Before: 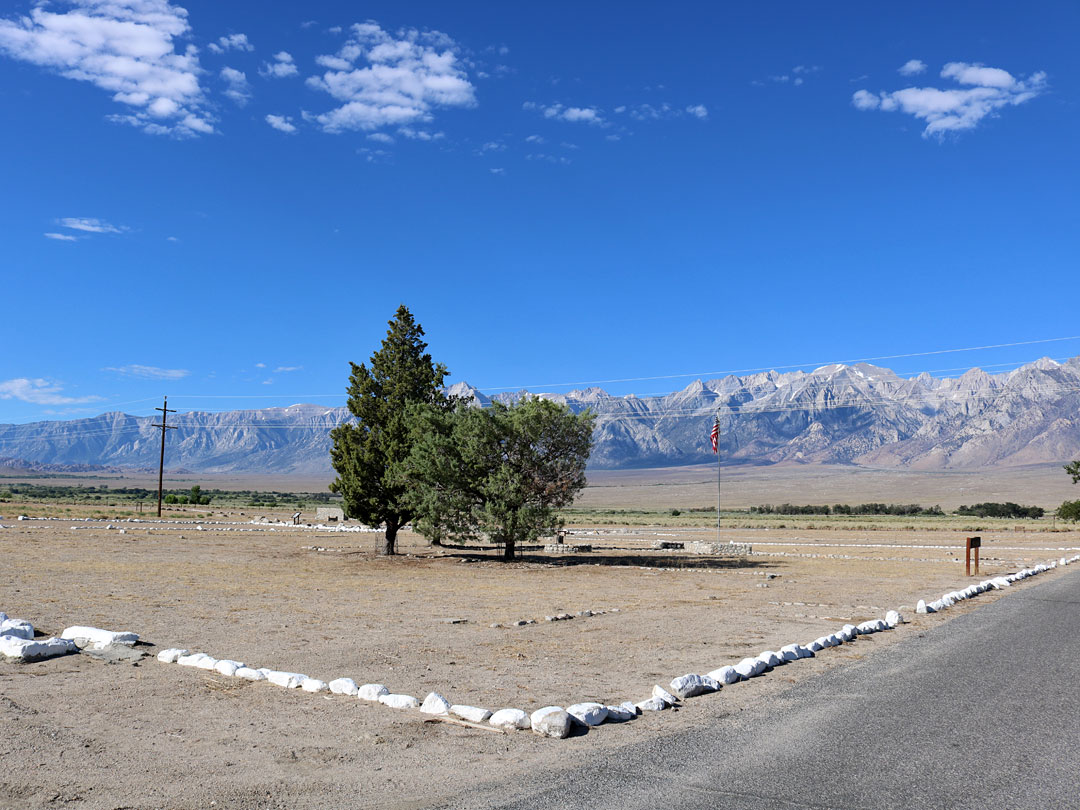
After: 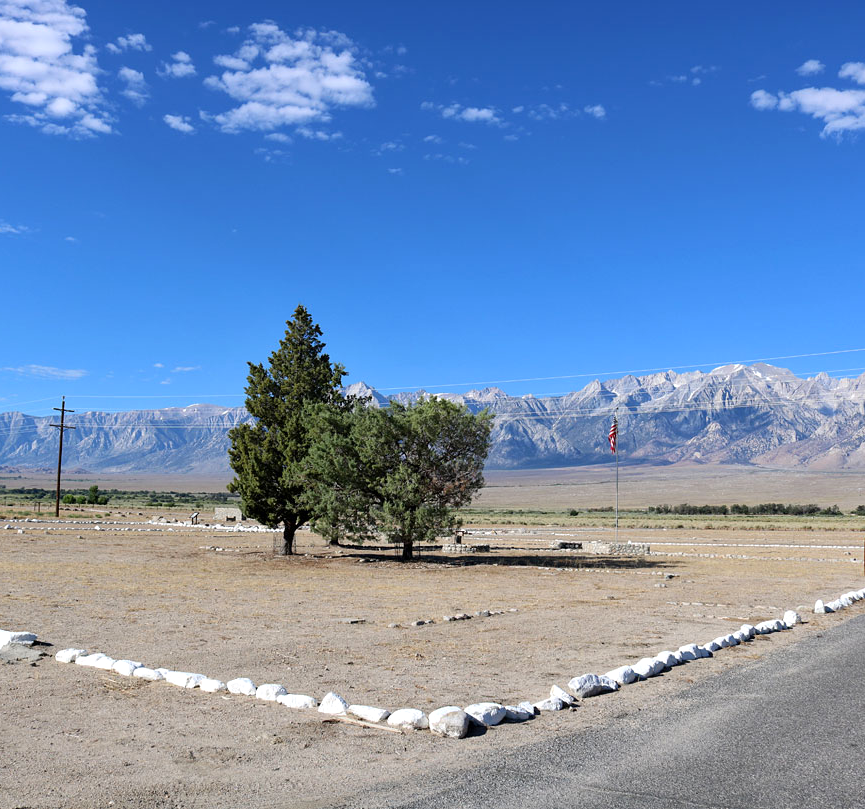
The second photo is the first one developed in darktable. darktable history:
exposure: exposure 0.152 EV, compensate highlight preservation false
crop and rotate: left 9.521%, right 10.295%
